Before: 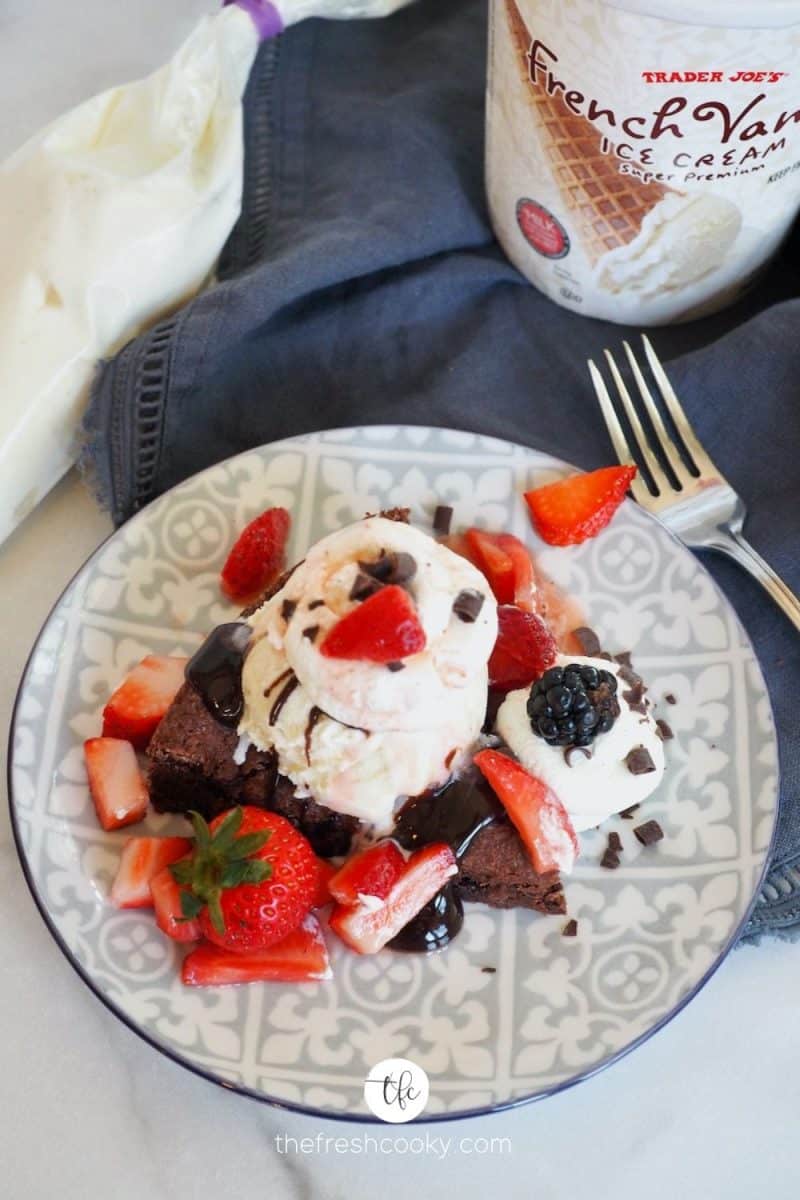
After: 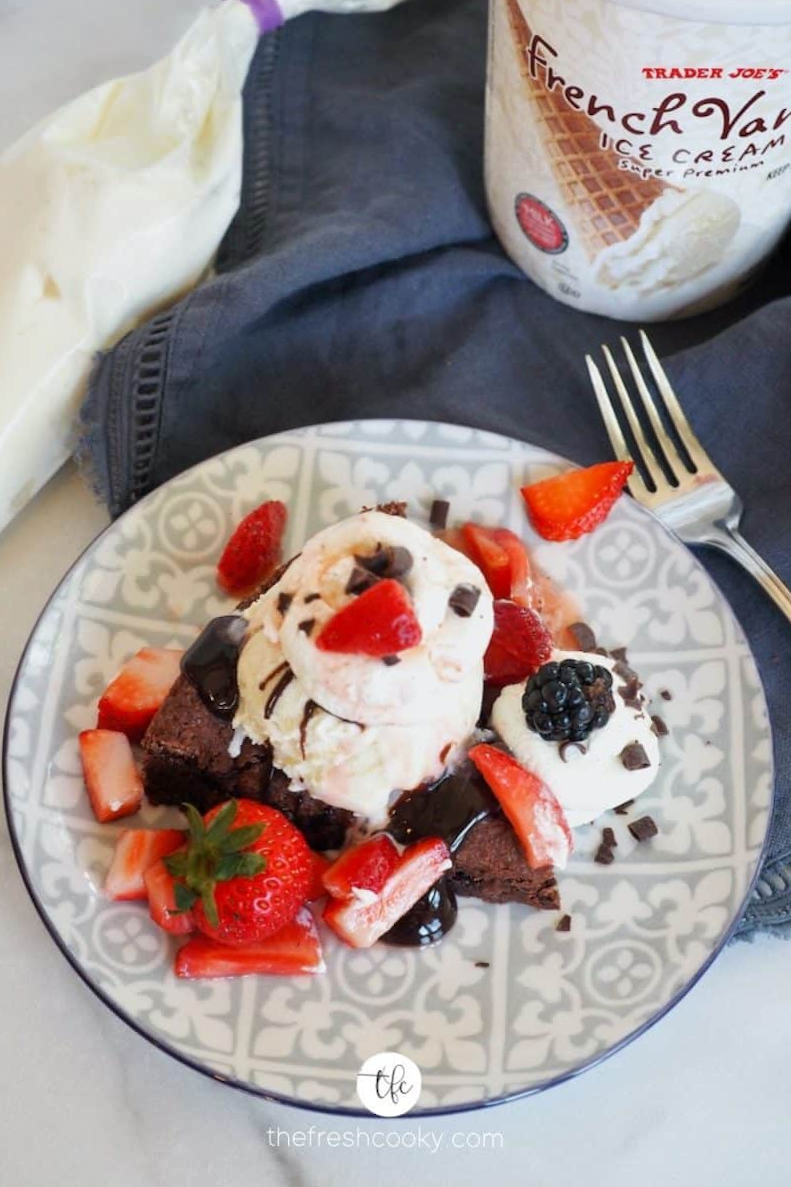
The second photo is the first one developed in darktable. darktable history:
crop and rotate: angle -0.415°
